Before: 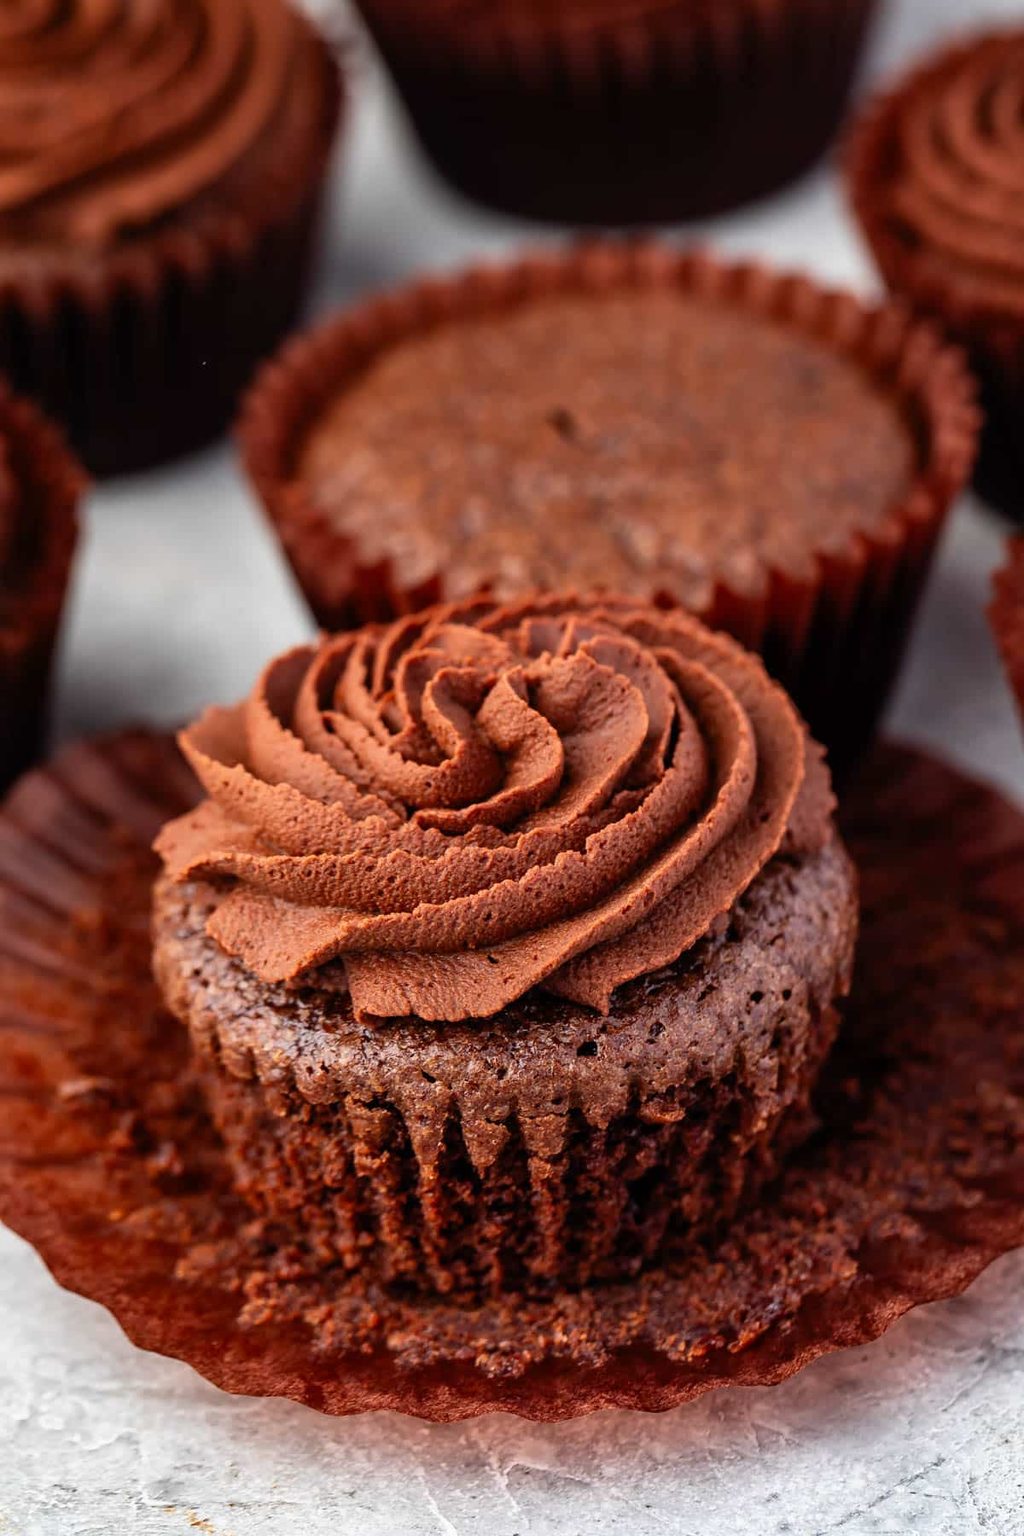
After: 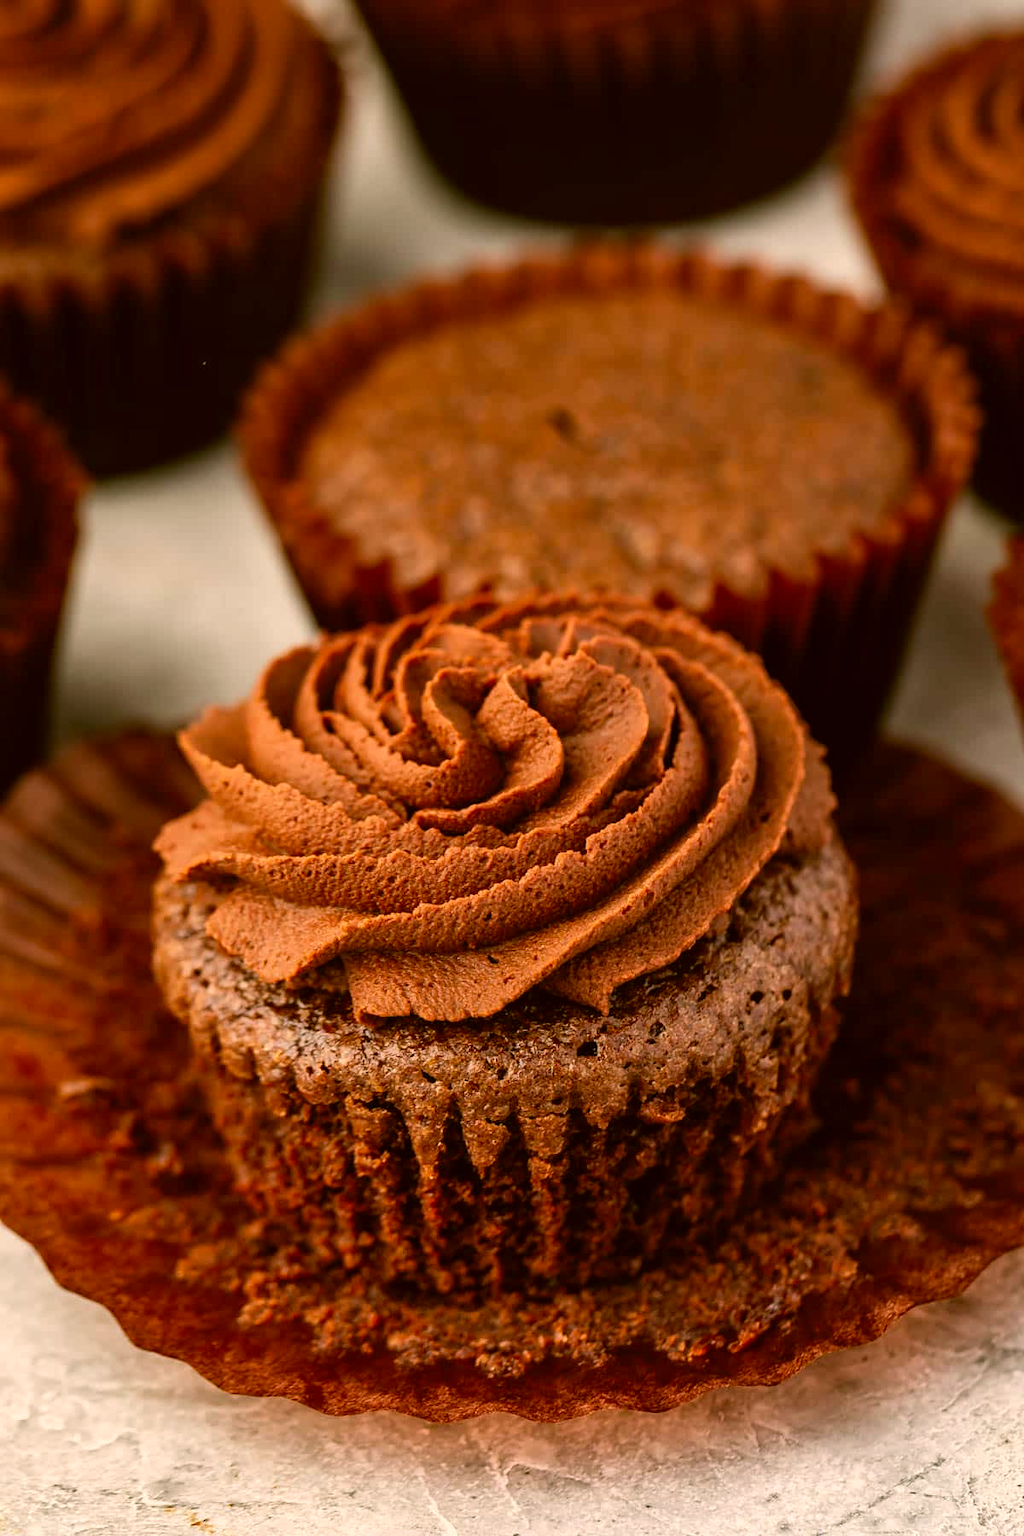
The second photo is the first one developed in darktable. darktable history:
color correction: highlights a* 8.42, highlights b* 15.61, shadows a* -0.647, shadows b* 26.37
